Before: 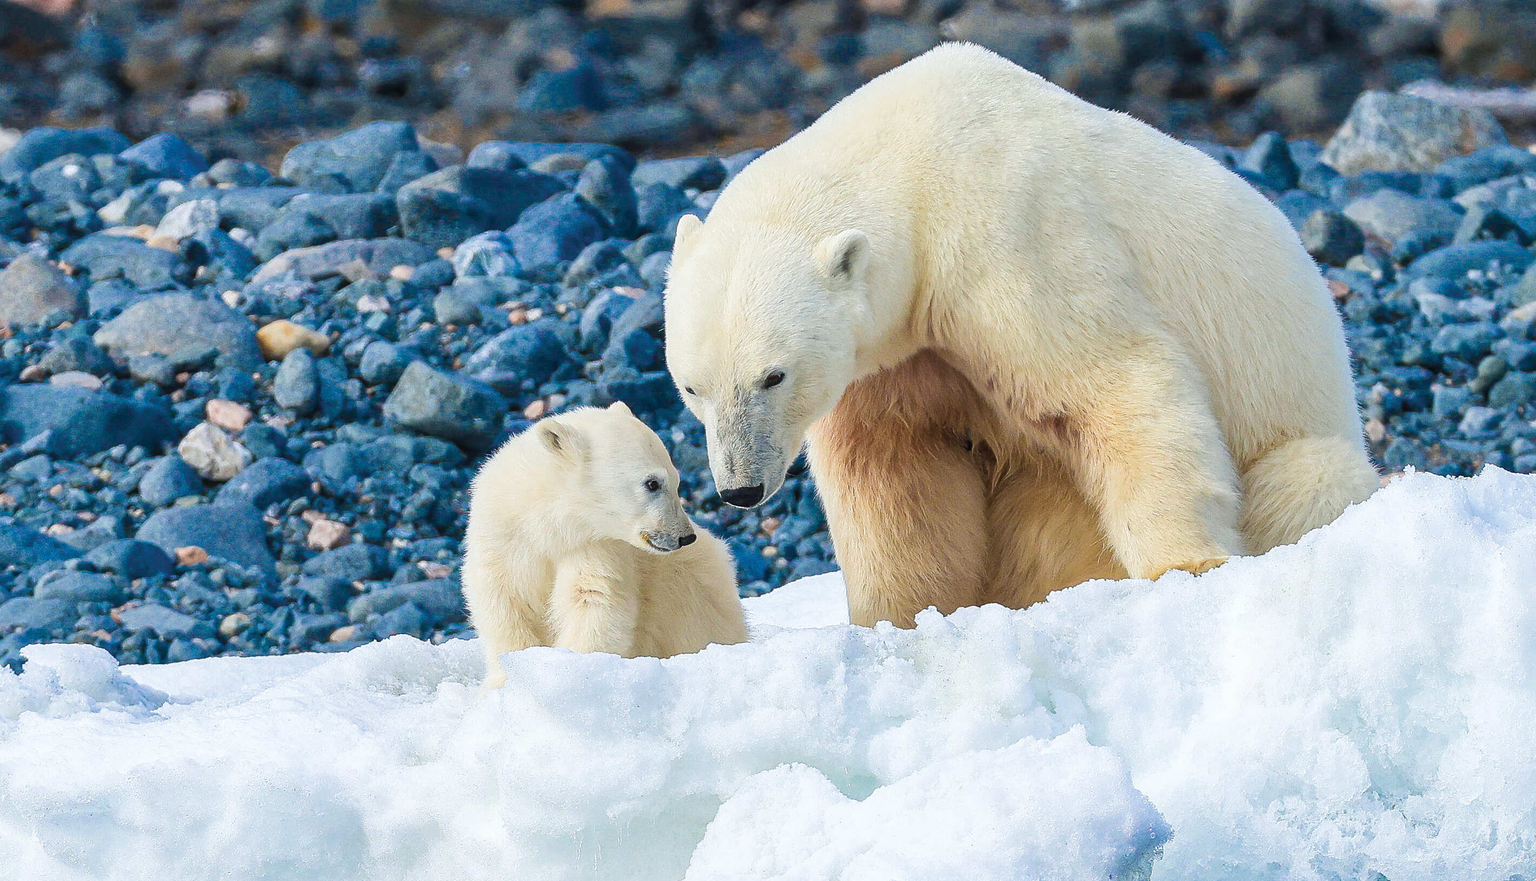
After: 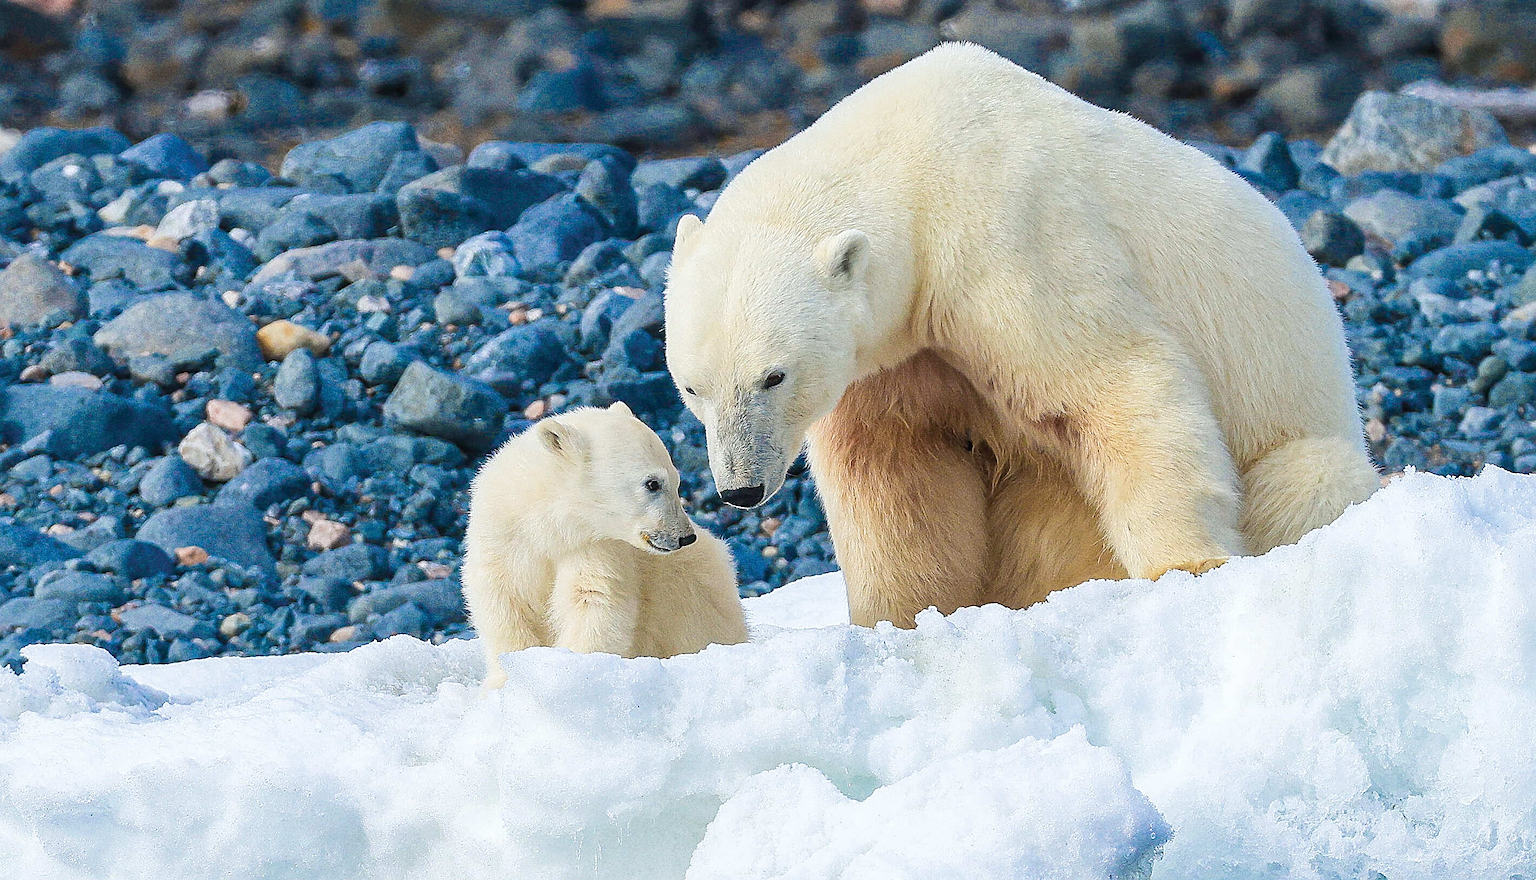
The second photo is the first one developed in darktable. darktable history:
sharpen: on, module defaults
grain: coarseness 0.09 ISO, strength 40%
